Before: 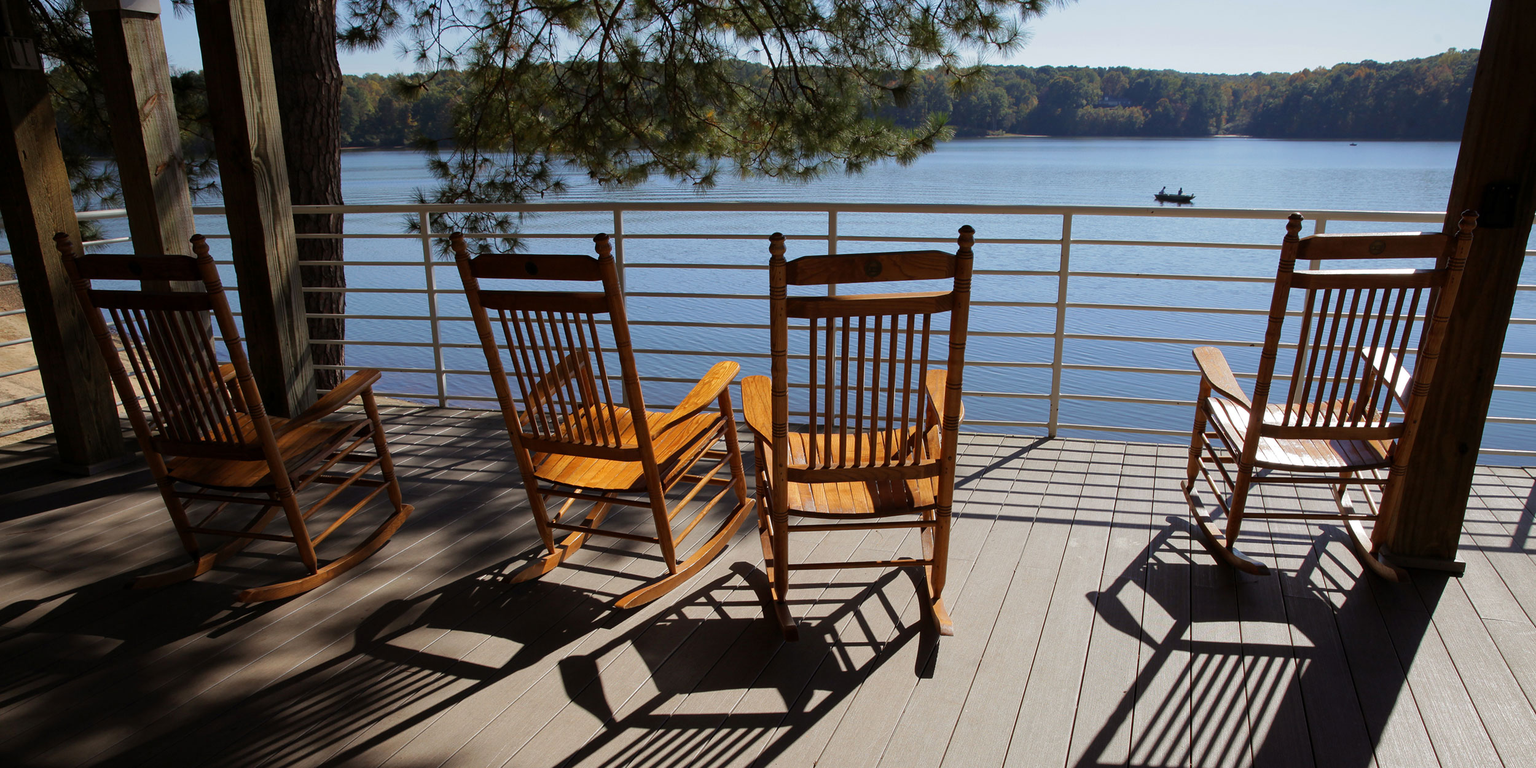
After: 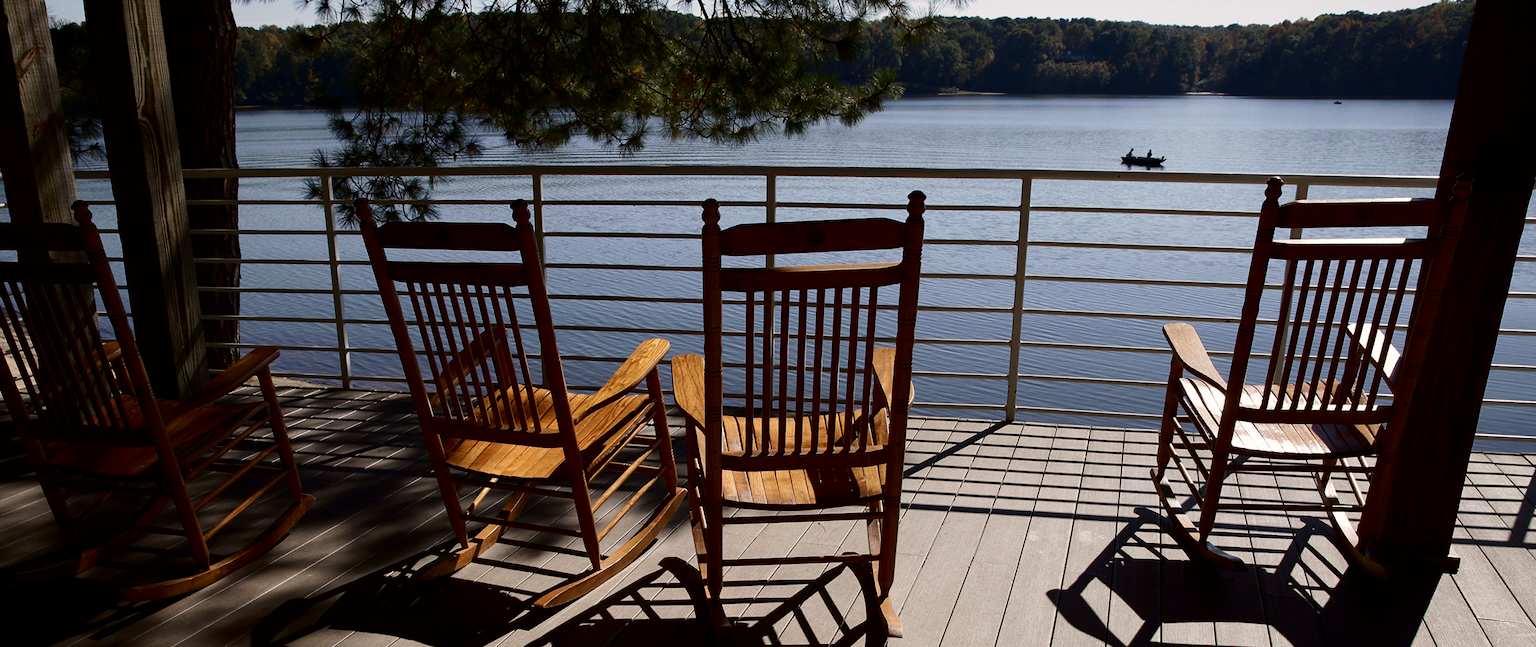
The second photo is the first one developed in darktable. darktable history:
color correction: highlights a* 5.59, highlights b* 5.24, saturation 0.68
crop: left 8.155%, top 6.611%, bottom 15.385%
contrast brightness saturation: contrast 0.24, brightness -0.24, saturation 0.14
